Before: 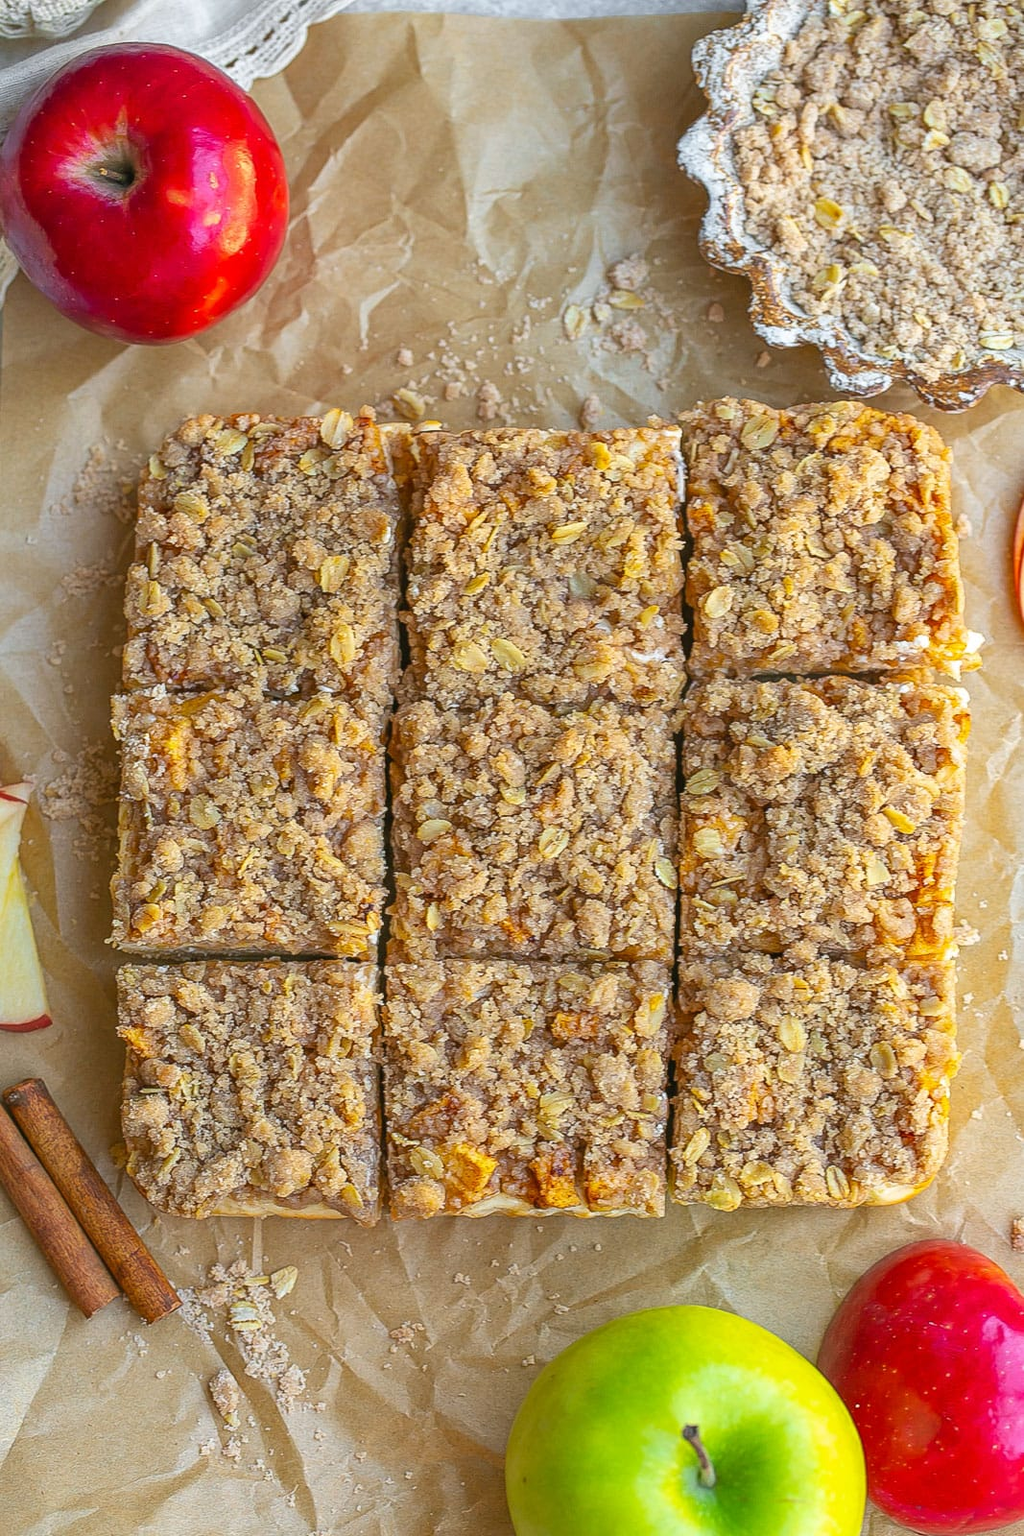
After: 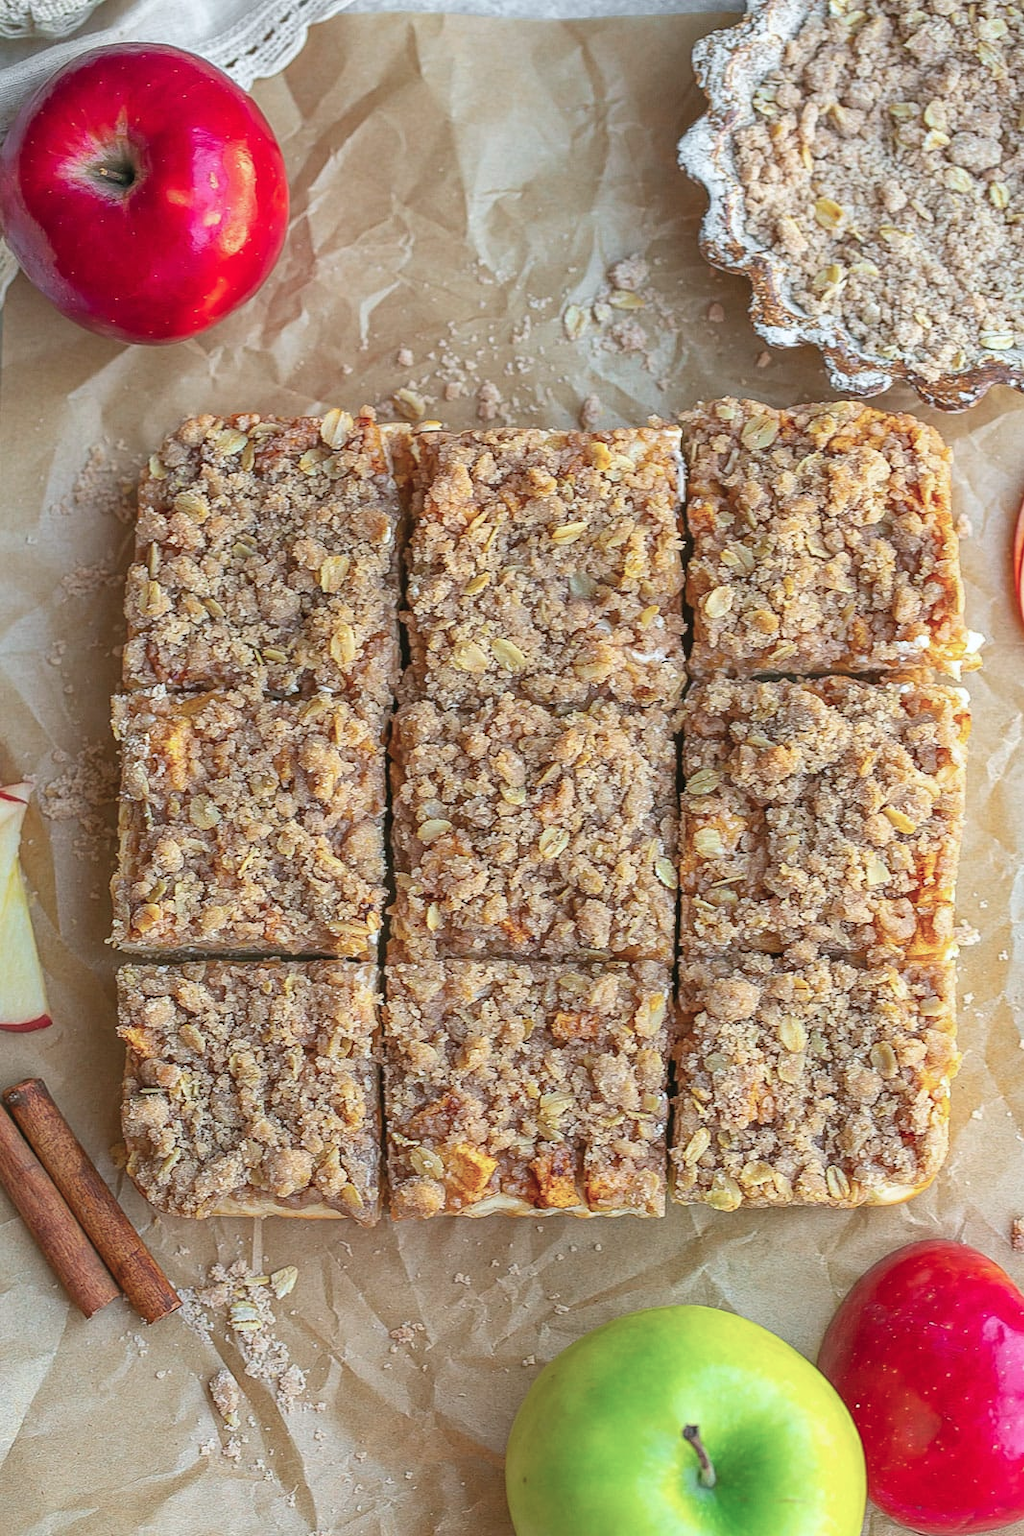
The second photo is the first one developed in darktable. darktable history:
white balance: red 0.982, blue 1.018
color contrast: blue-yellow contrast 0.7
